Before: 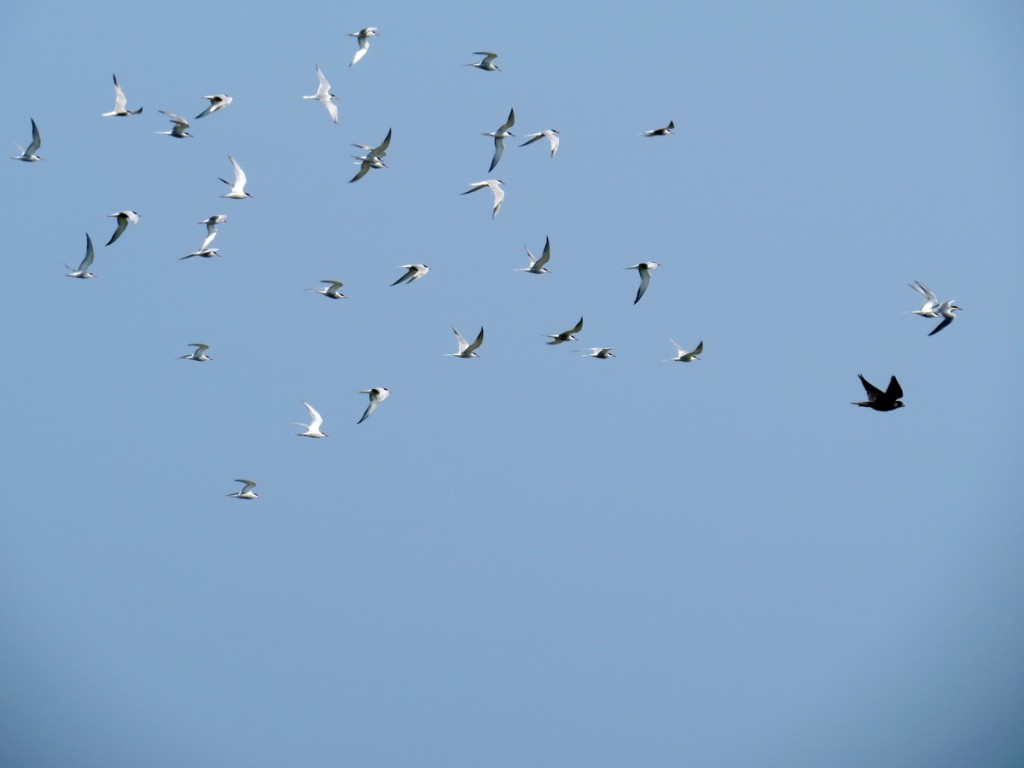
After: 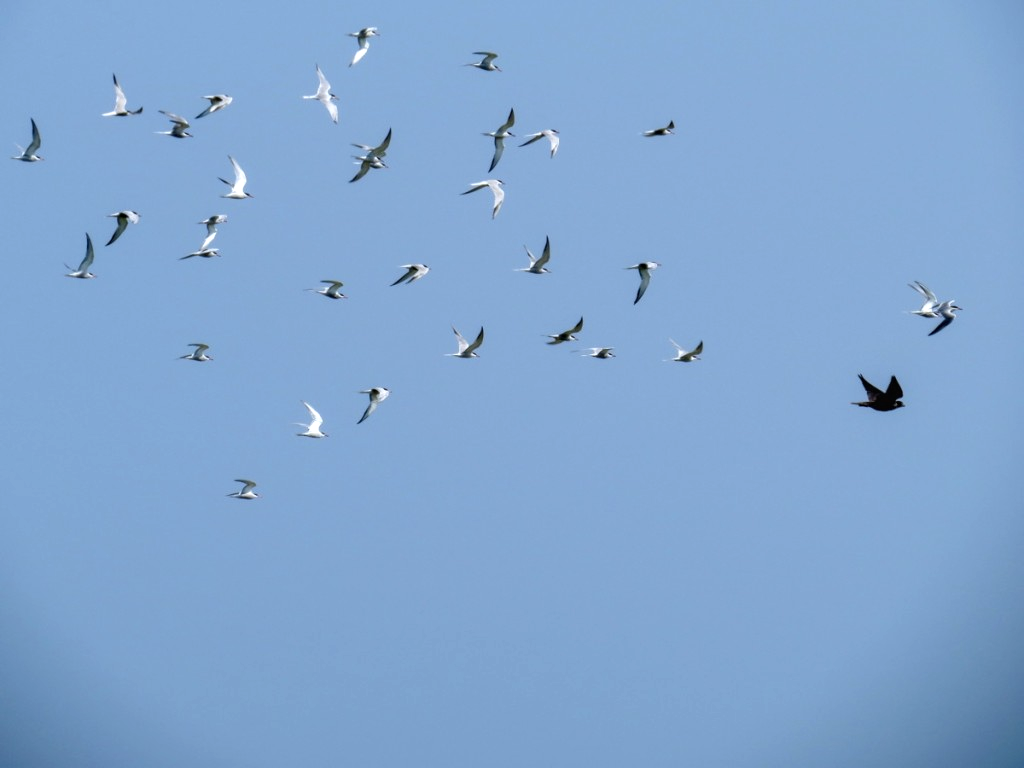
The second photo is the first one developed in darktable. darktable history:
white balance: red 0.976, blue 1.04
local contrast: on, module defaults
